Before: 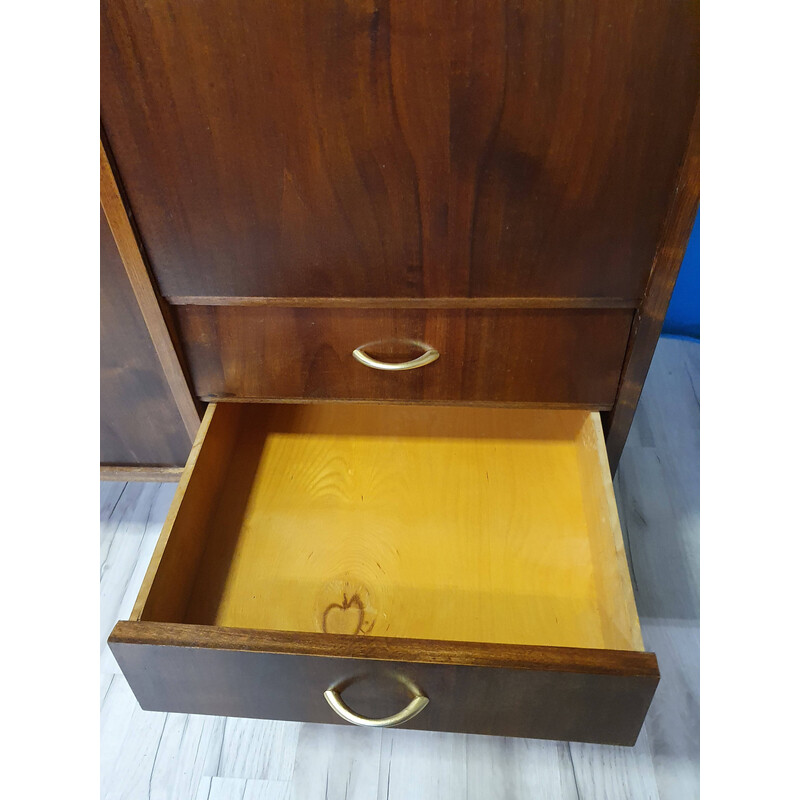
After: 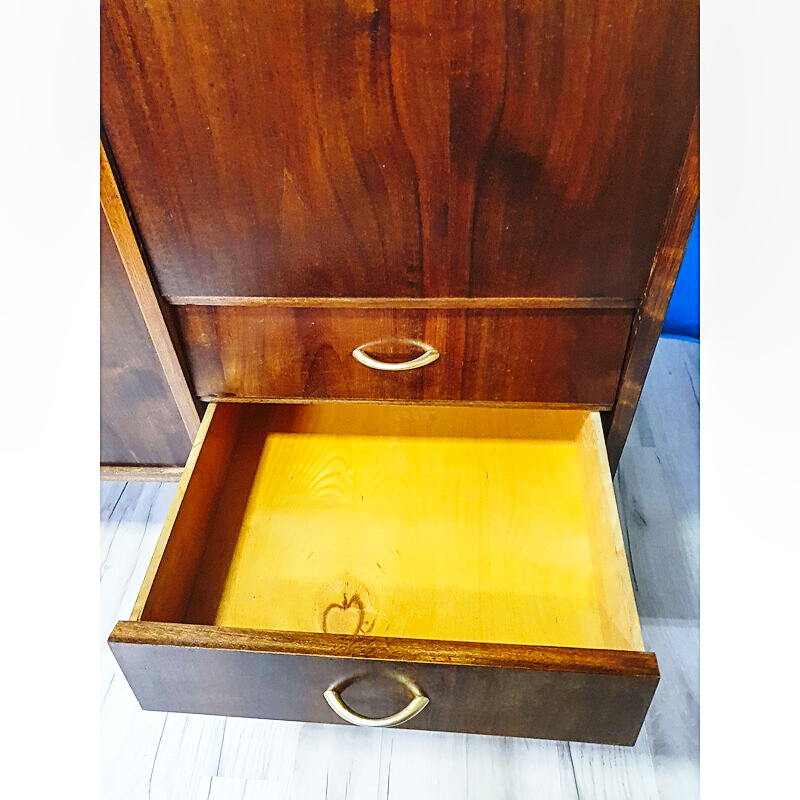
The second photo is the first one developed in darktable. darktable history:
contrast brightness saturation: contrast 0.097, brightness 0.04, saturation 0.085
local contrast: on, module defaults
base curve: curves: ch0 [(0, 0) (0.028, 0.03) (0.121, 0.232) (0.46, 0.748) (0.859, 0.968) (1, 1)], preserve colors none
sharpen: on, module defaults
